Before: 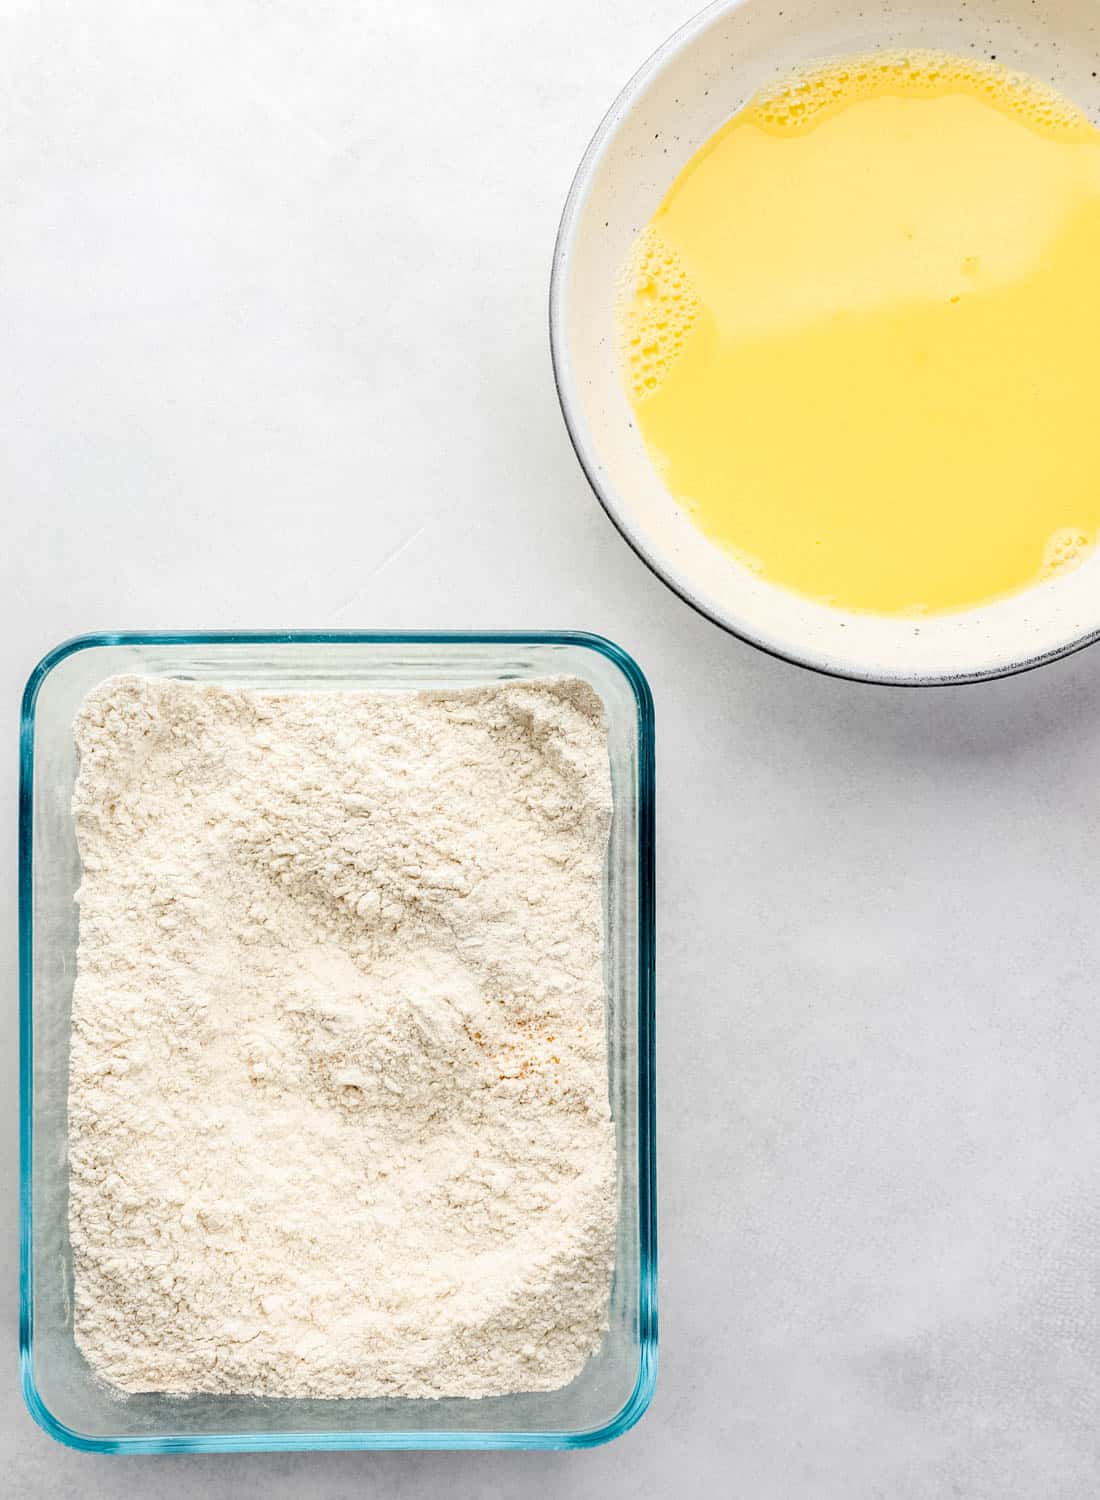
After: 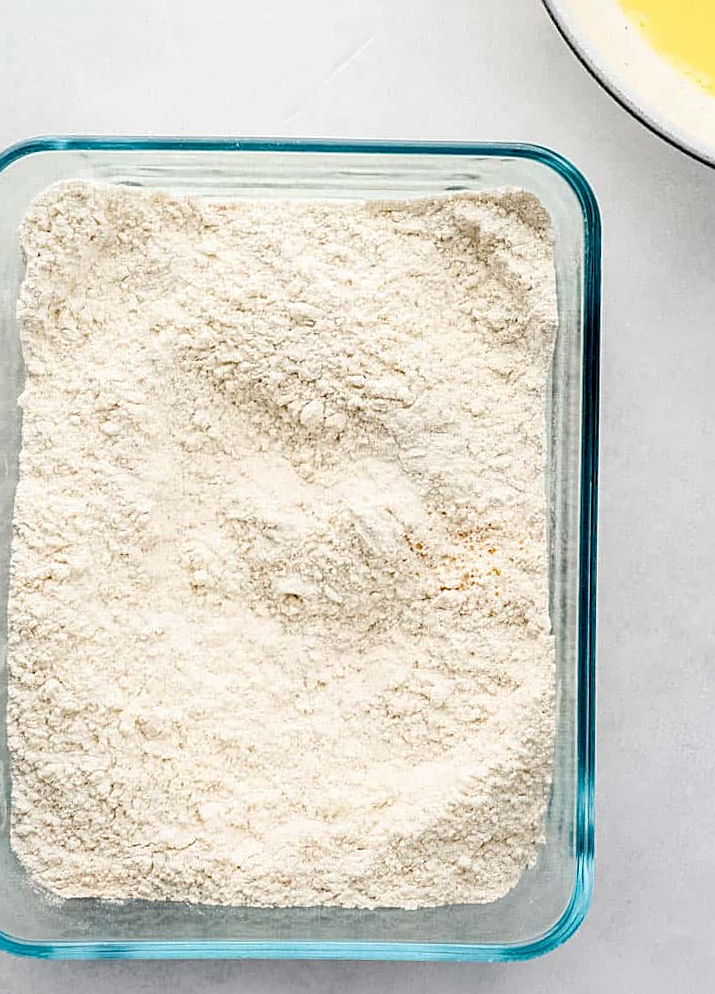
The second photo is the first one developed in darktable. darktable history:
crop and rotate: angle -0.955°, left 3.931%, top 32.172%, right 29.599%
sharpen: on, module defaults
